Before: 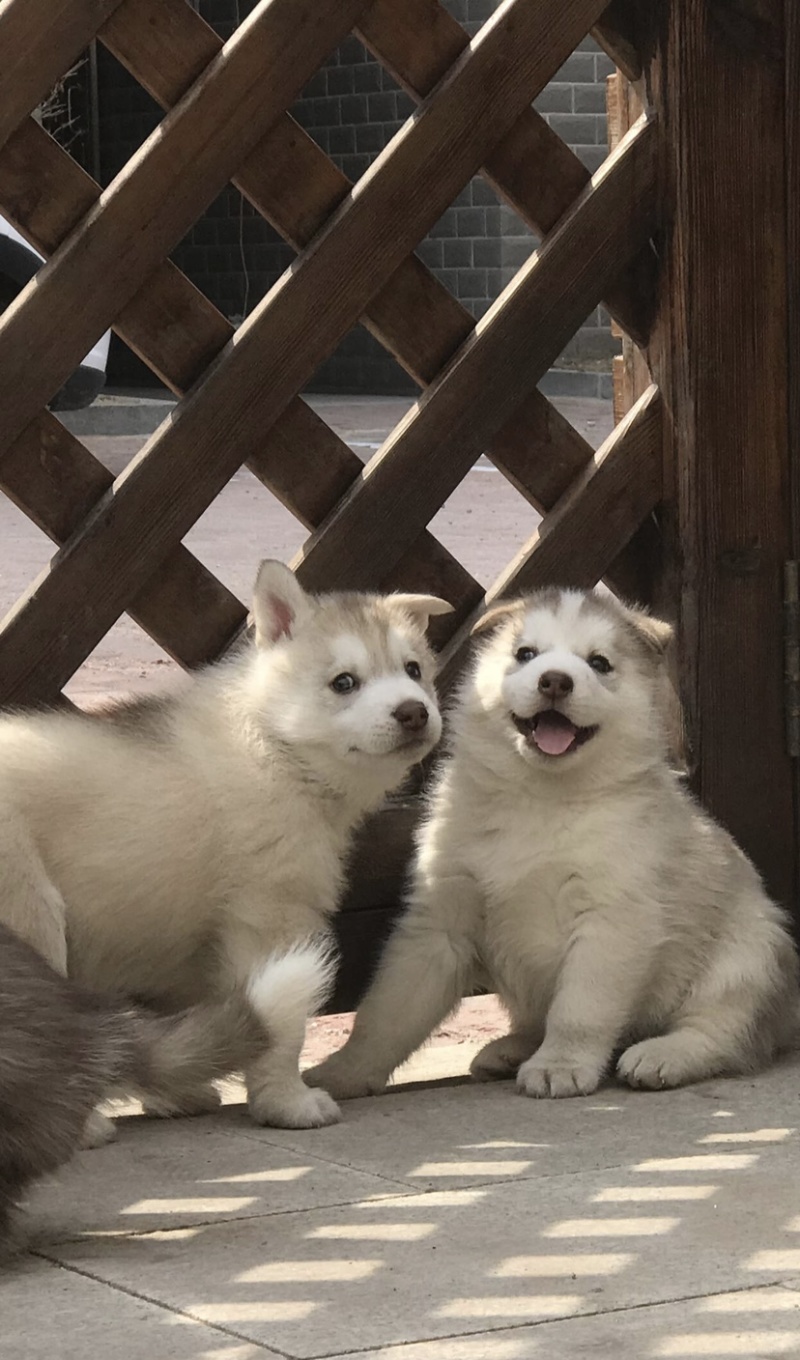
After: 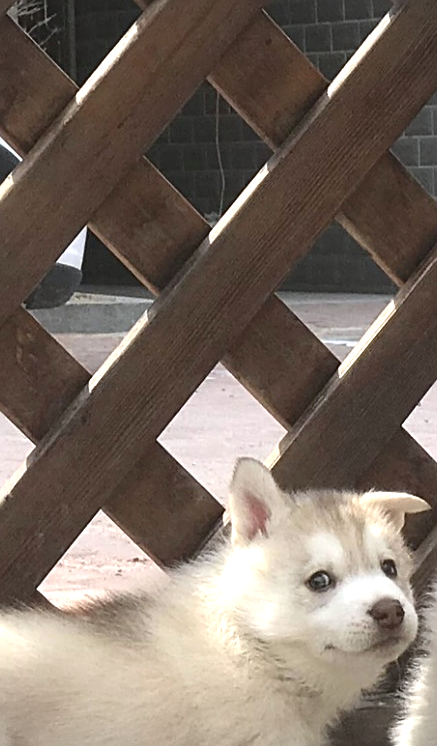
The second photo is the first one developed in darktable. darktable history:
exposure: exposure 0.921 EV, compensate highlight preservation false
contrast brightness saturation: contrast -0.1, saturation -0.1
white balance: red 0.982, blue 1.018
vignetting: brightness -0.167
crop and rotate: left 3.047%, top 7.509%, right 42.236%, bottom 37.598%
sharpen: on, module defaults
